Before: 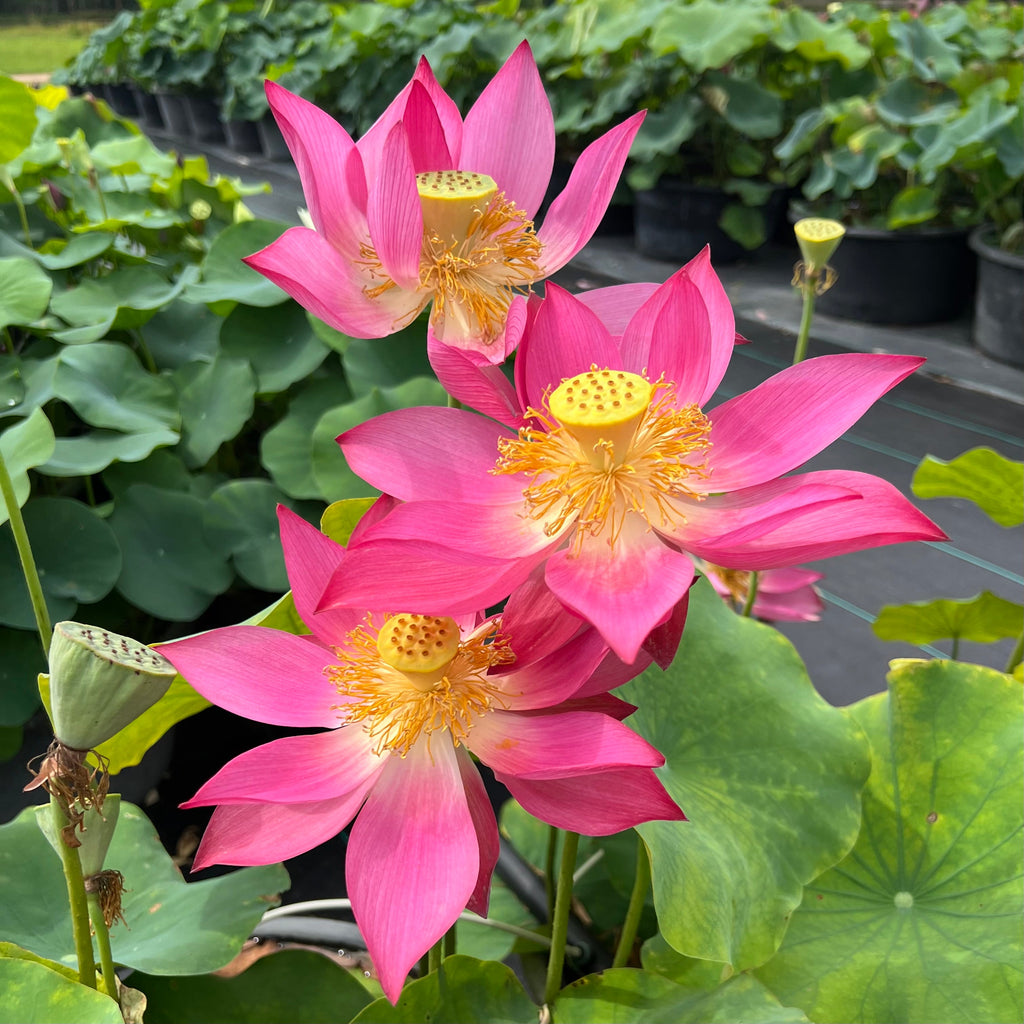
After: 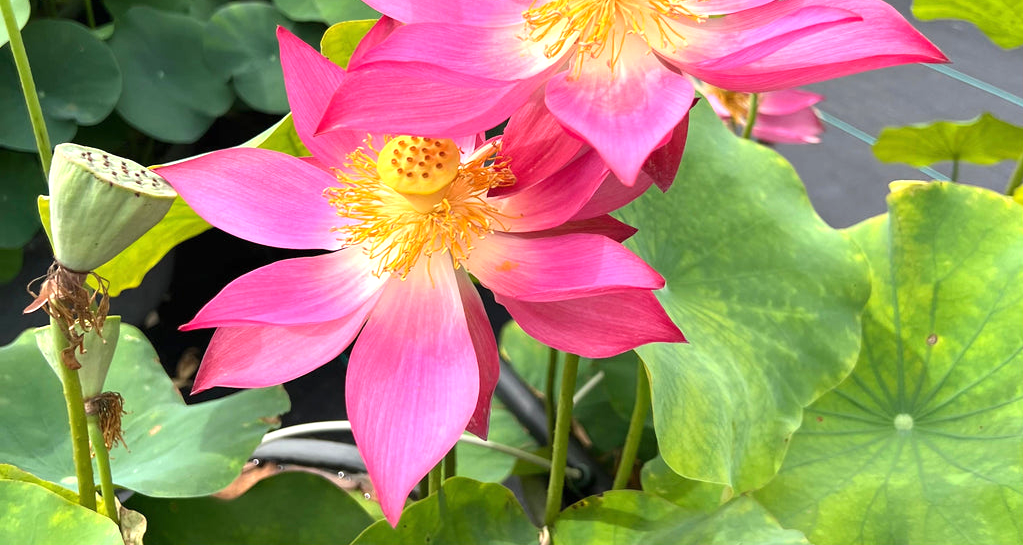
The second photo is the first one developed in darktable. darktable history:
crop and rotate: top 46.75%, right 0.072%
exposure: black level correction 0, exposure 0.703 EV, compensate highlight preservation false
